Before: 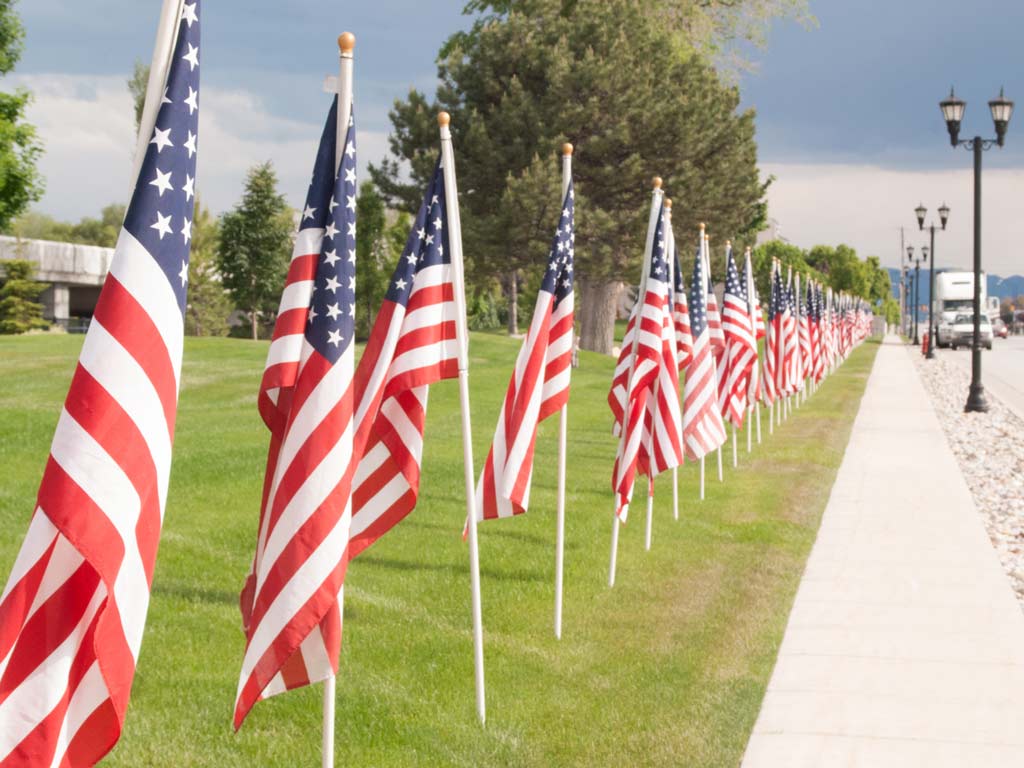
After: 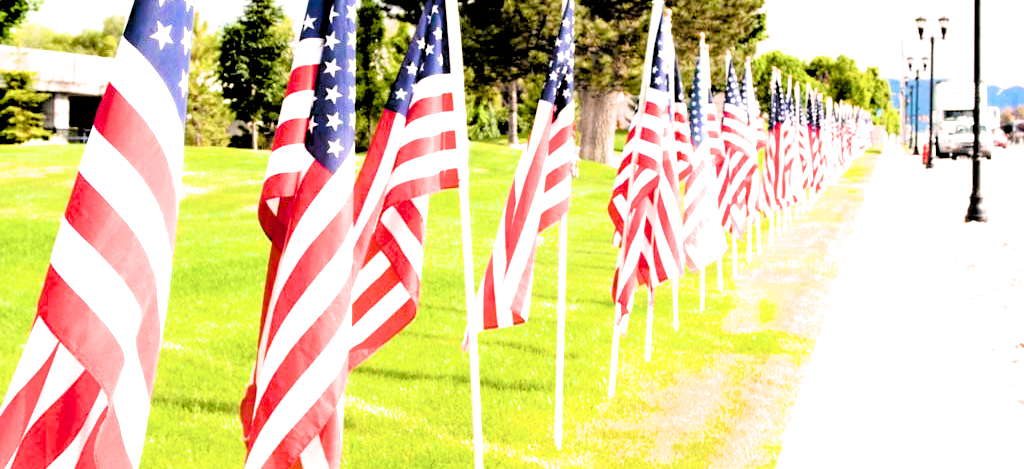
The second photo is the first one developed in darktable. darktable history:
exposure: black level correction 0, exposure 0.702 EV, compensate exposure bias true, compensate highlight preservation false
filmic rgb: black relative exposure -1.04 EV, white relative exposure 2.1 EV, hardness 1.57, contrast 2.234
color balance rgb: shadows lift › chroma 1.031%, shadows lift › hue 242.55°, linear chroma grading › global chroma 49.853%, perceptual saturation grading › global saturation 0.893%, perceptual saturation grading › mid-tones 6.219%, perceptual saturation grading › shadows 71.248%
crop and rotate: top 24.85%, bottom 13.961%
